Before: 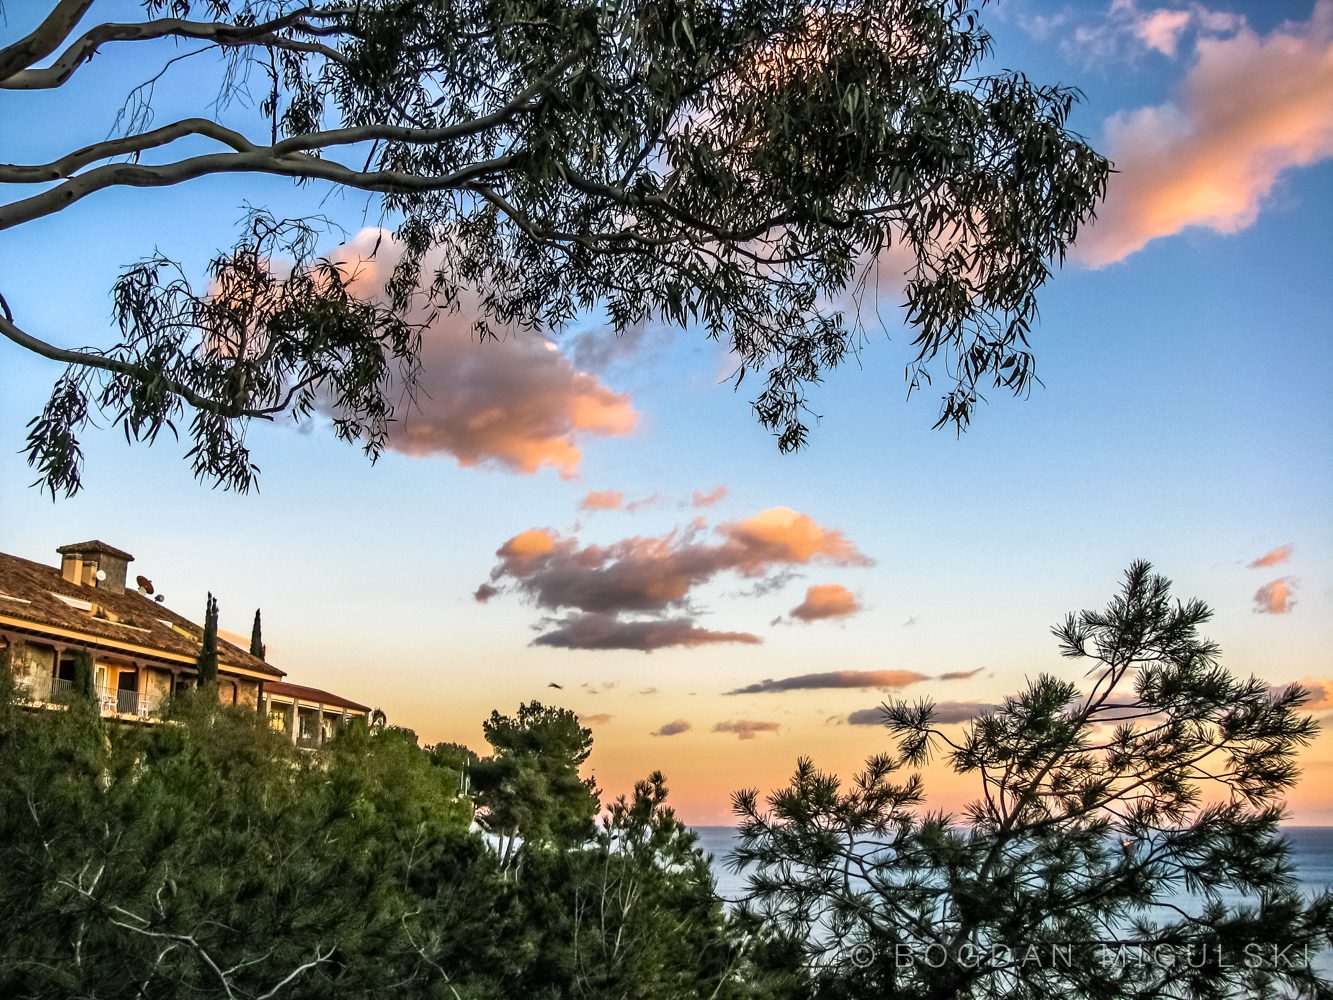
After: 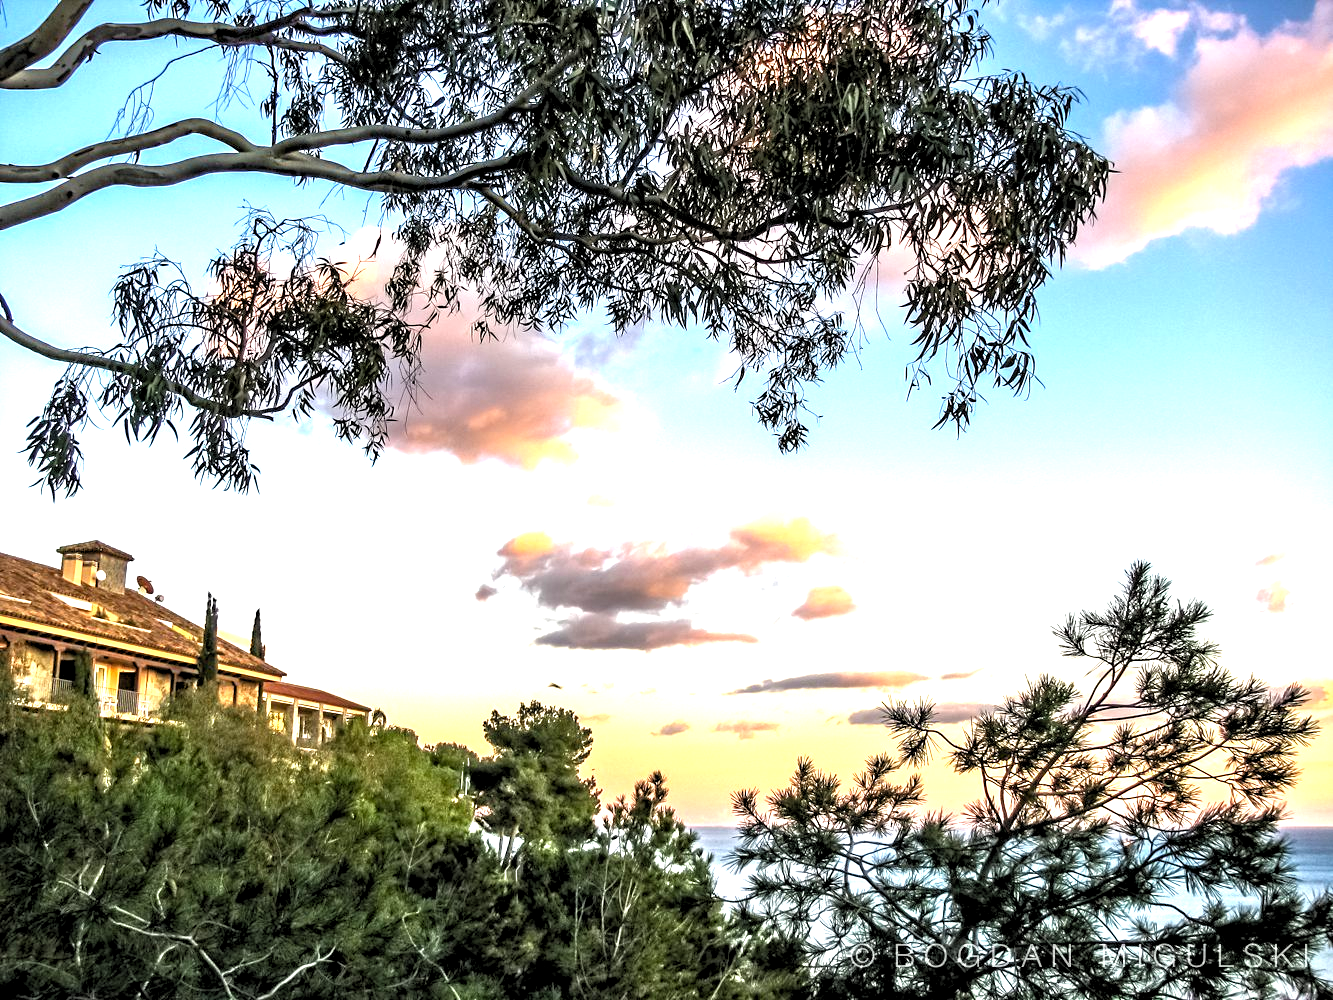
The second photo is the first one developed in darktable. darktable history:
rgb levels: levels [[0.01, 0.419, 0.839], [0, 0.5, 1], [0, 0.5, 1]]
exposure: black level correction 0, exposure 1 EV, compensate highlight preservation false
